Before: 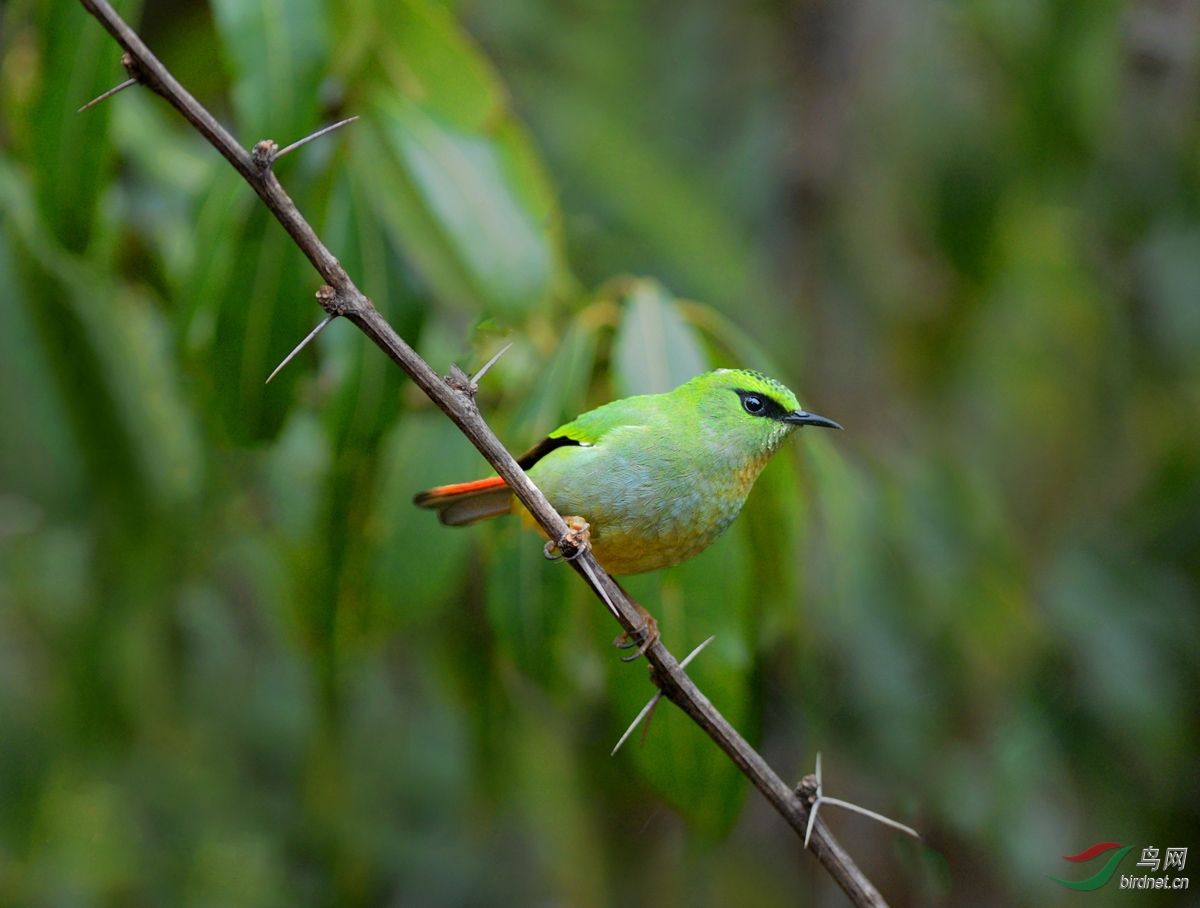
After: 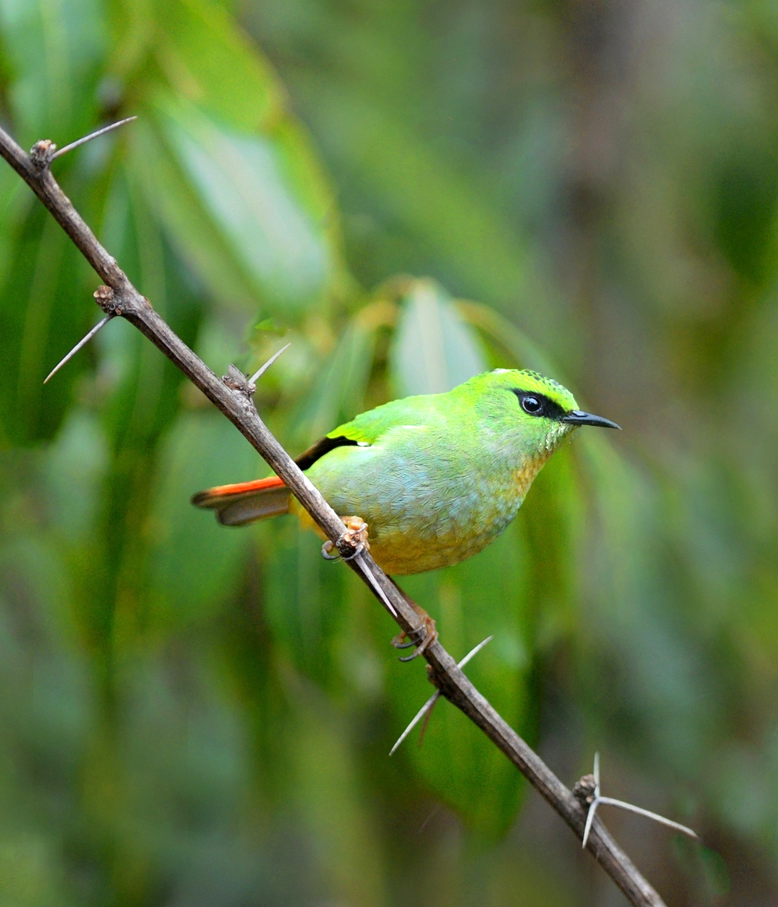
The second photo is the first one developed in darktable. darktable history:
crop and rotate: left 18.57%, right 16.516%
exposure: exposure 0.56 EV, compensate highlight preservation false
